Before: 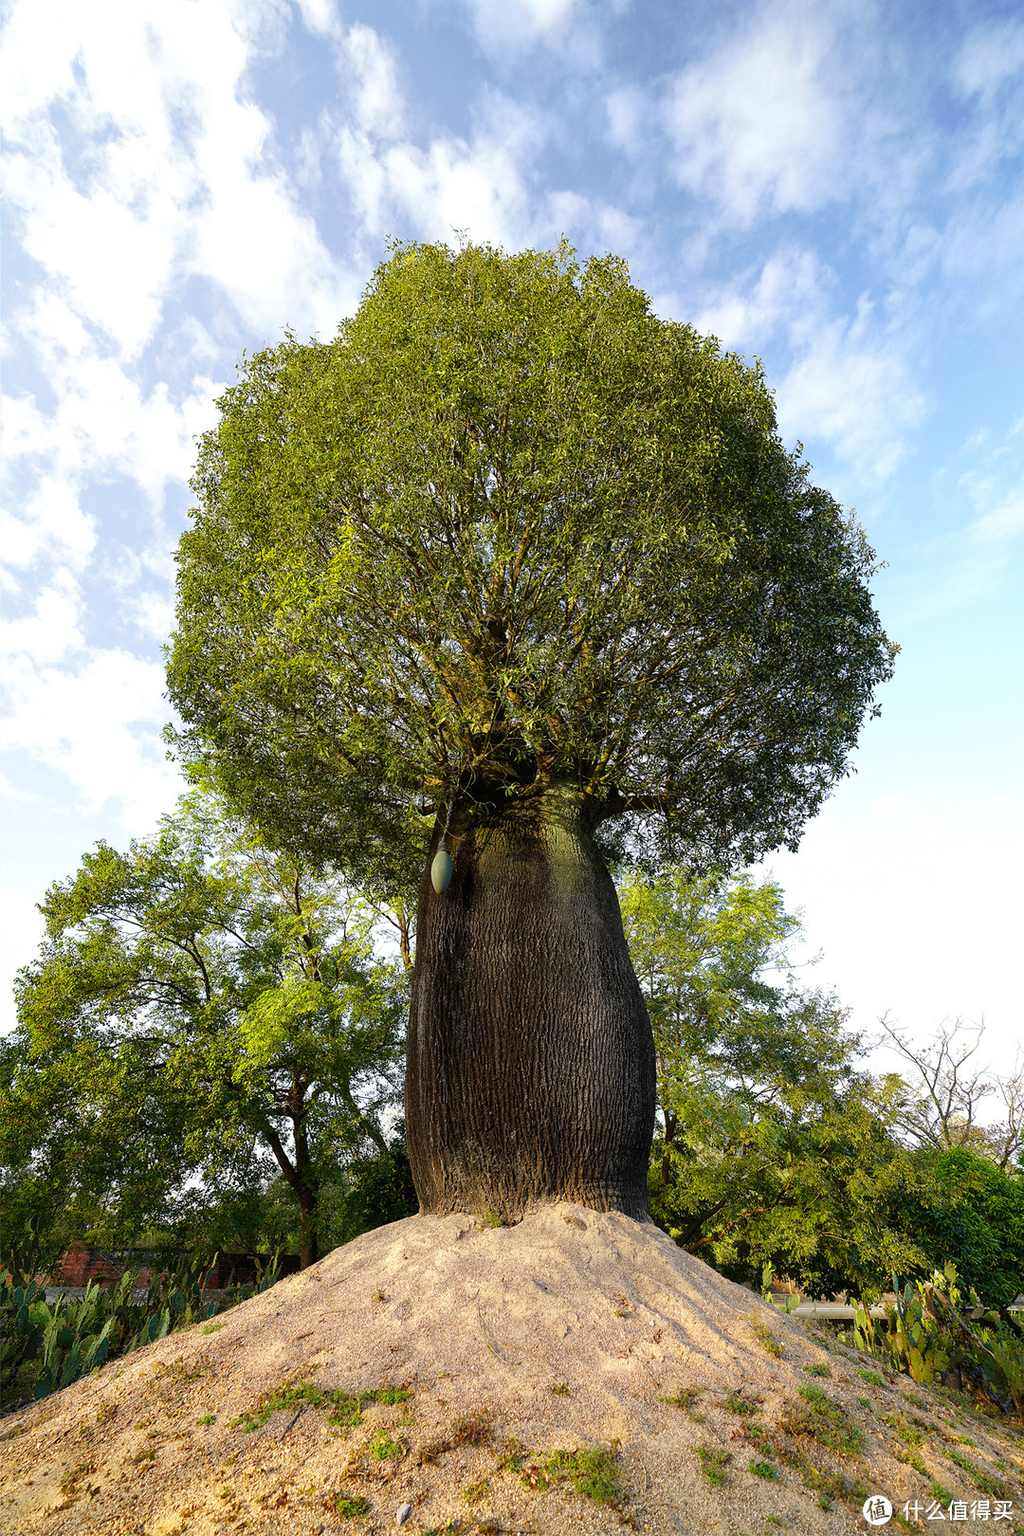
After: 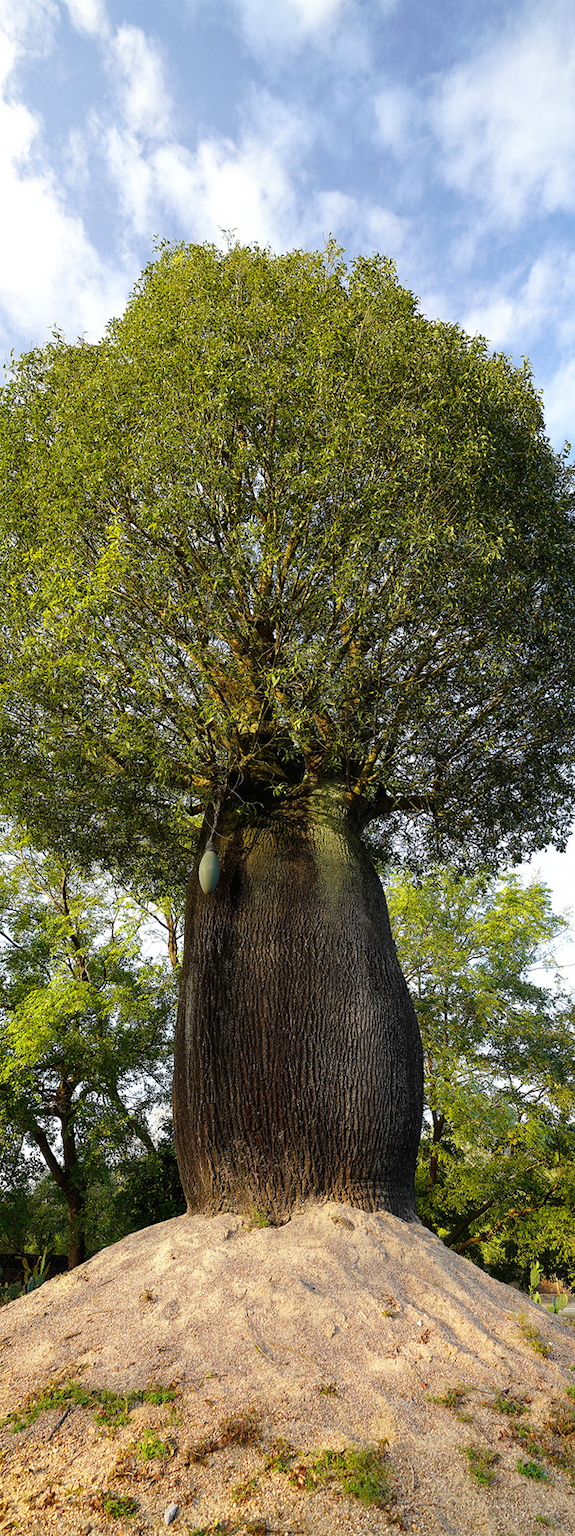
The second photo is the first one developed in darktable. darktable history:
crop and rotate: left 22.695%, right 21.014%
